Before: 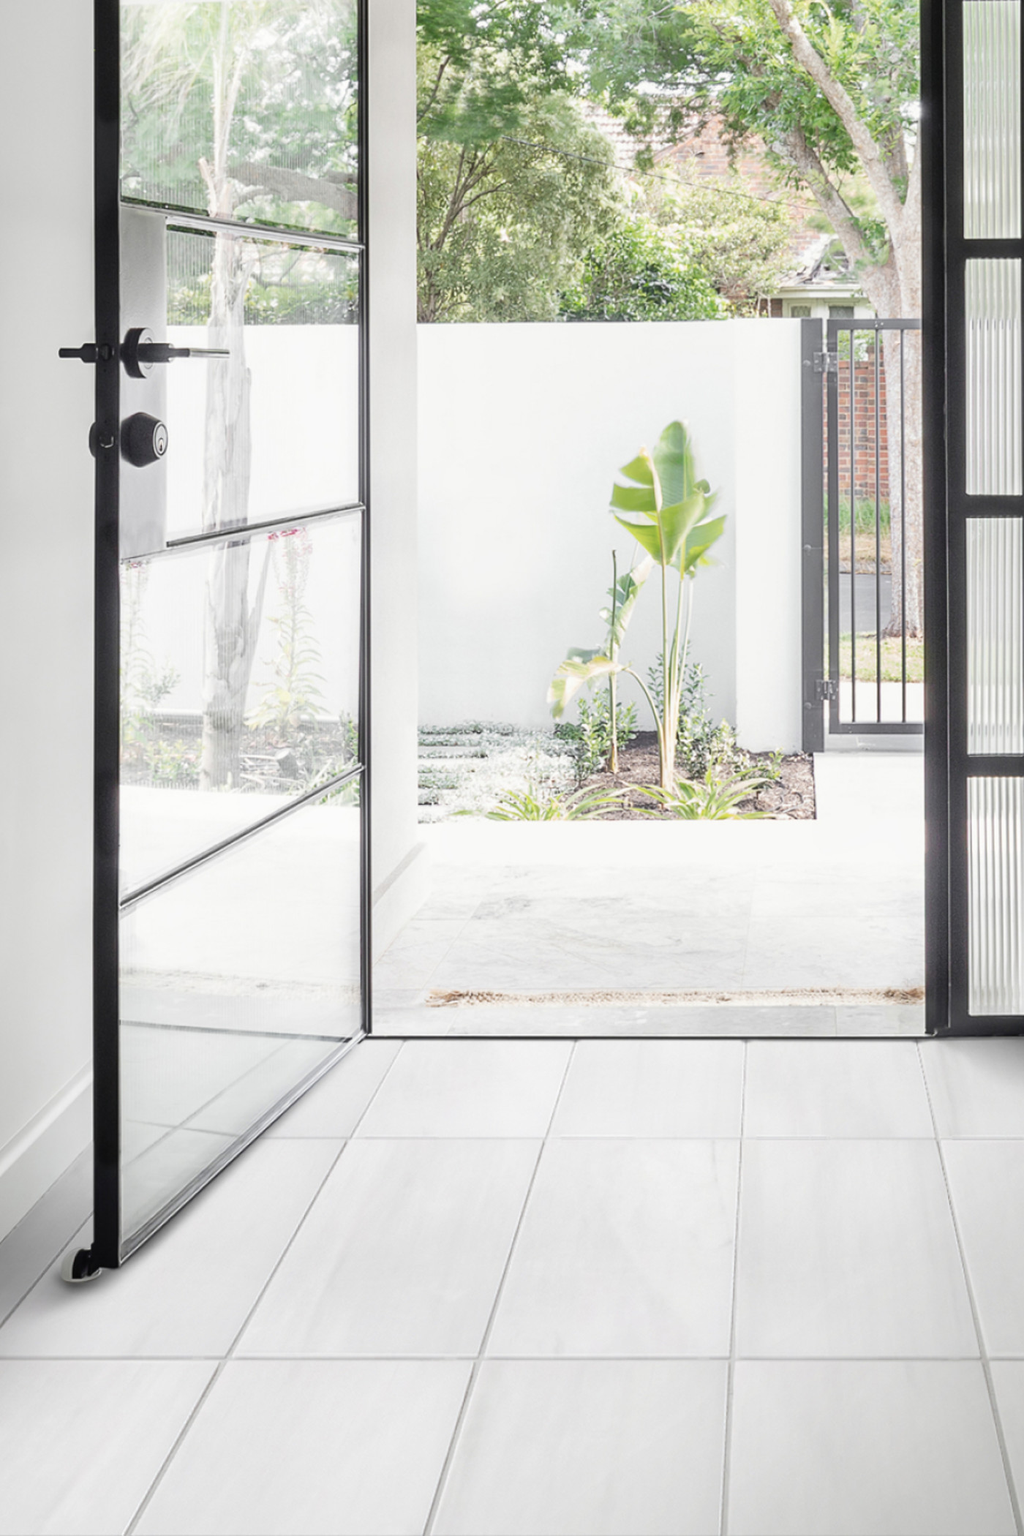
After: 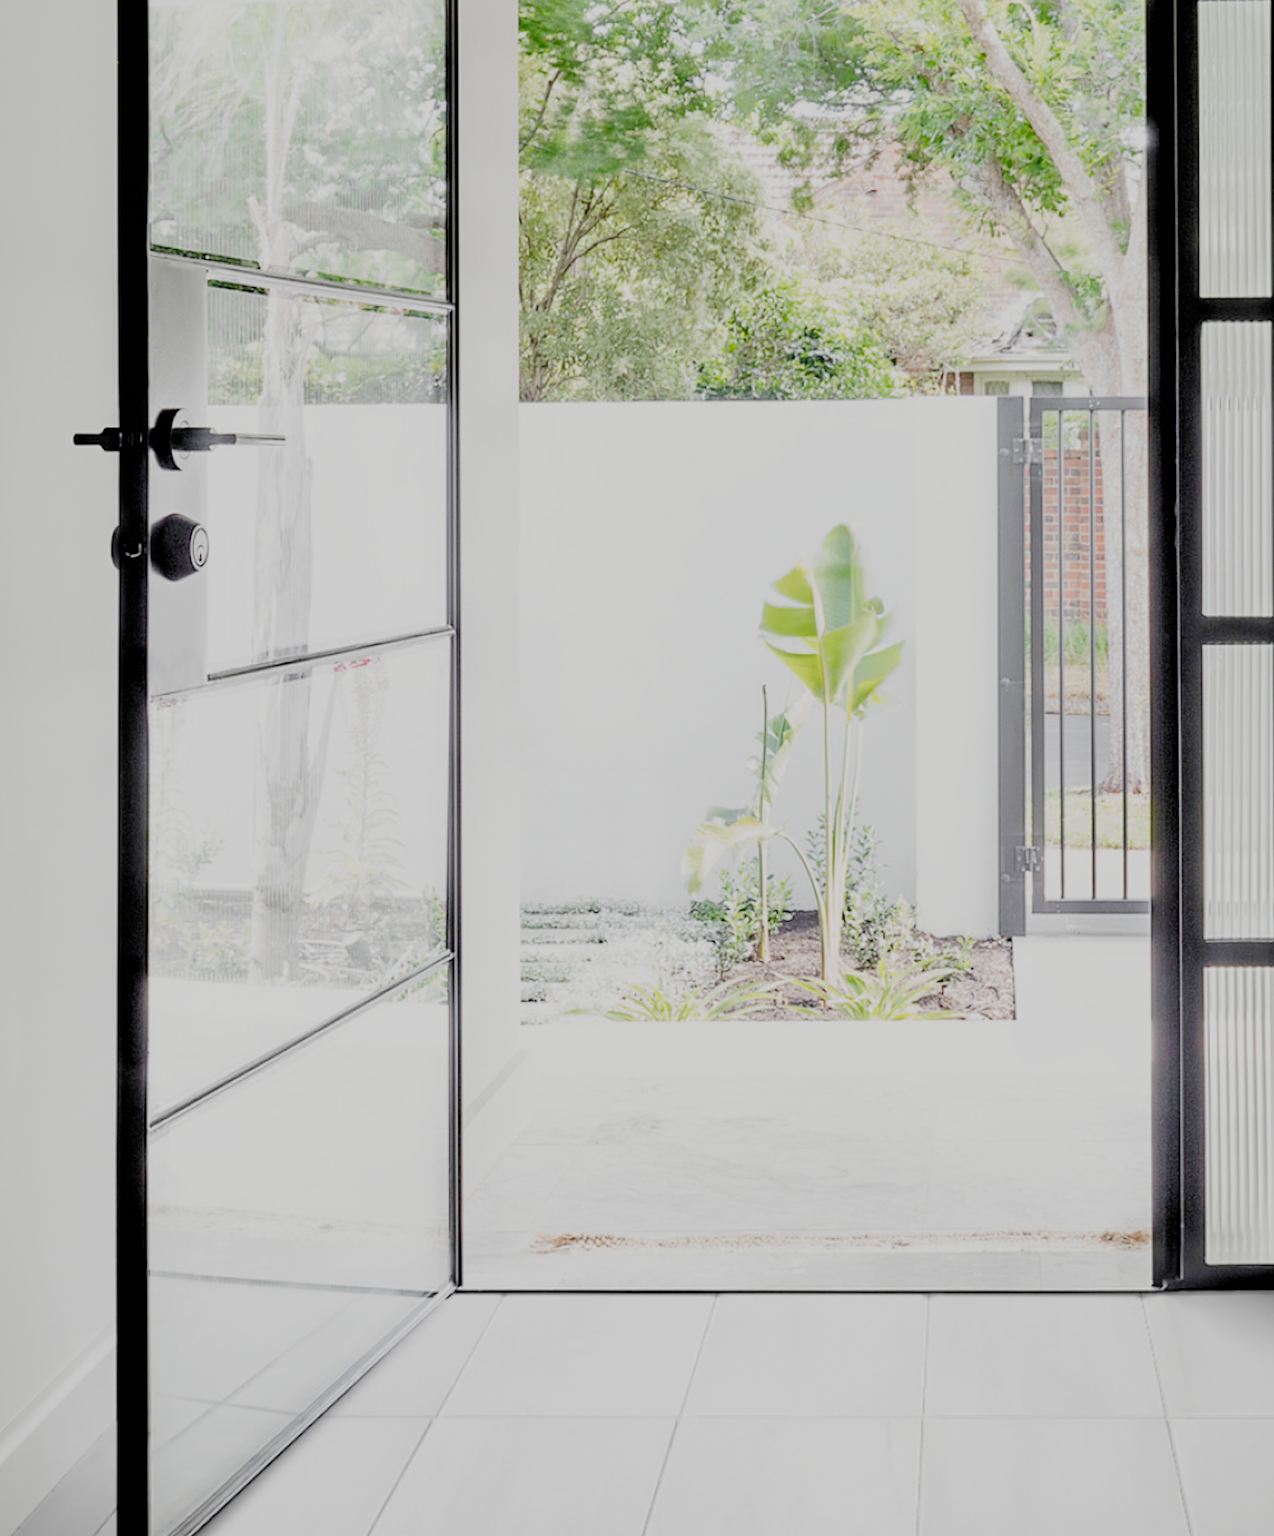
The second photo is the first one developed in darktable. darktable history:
filmic rgb: black relative exposure -2.85 EV, white relative exposure 4.56 EV, hardness 1.77, contrast 1.25, preserve chrominance no, color science v5 (2021)
rgb levels: preserve colors sum RGB, levels [[0.038, 0.433, 0.934], [0, 0.5, 1], [0, 0.5, 1]]
crop: bottom 19.644%
